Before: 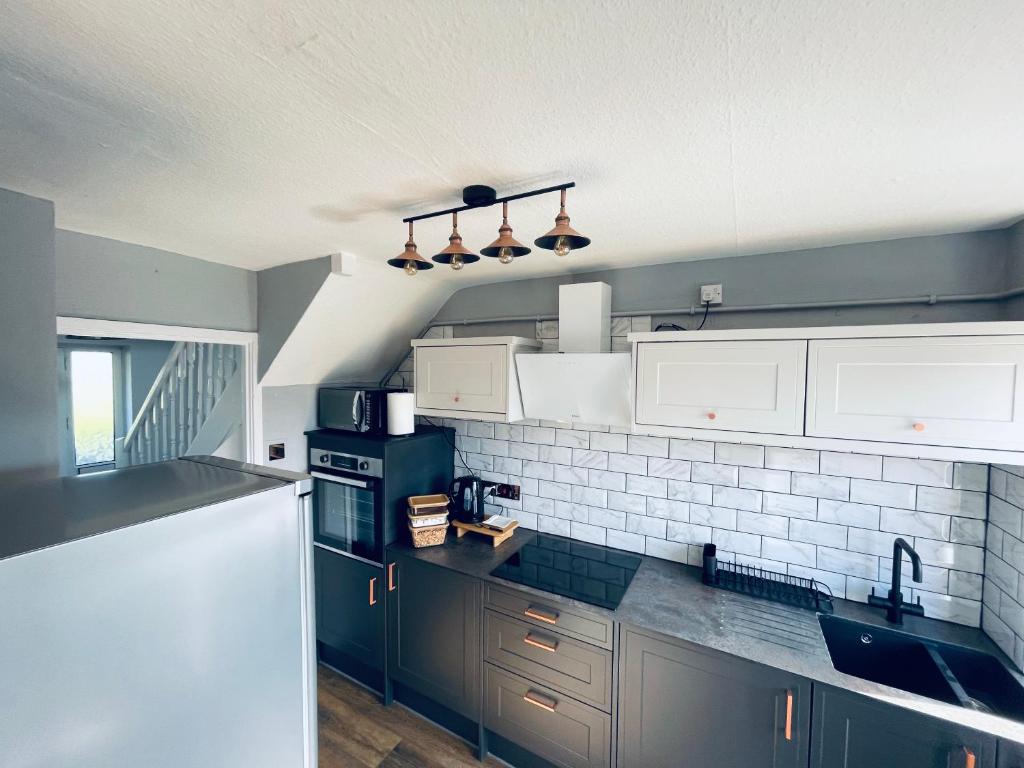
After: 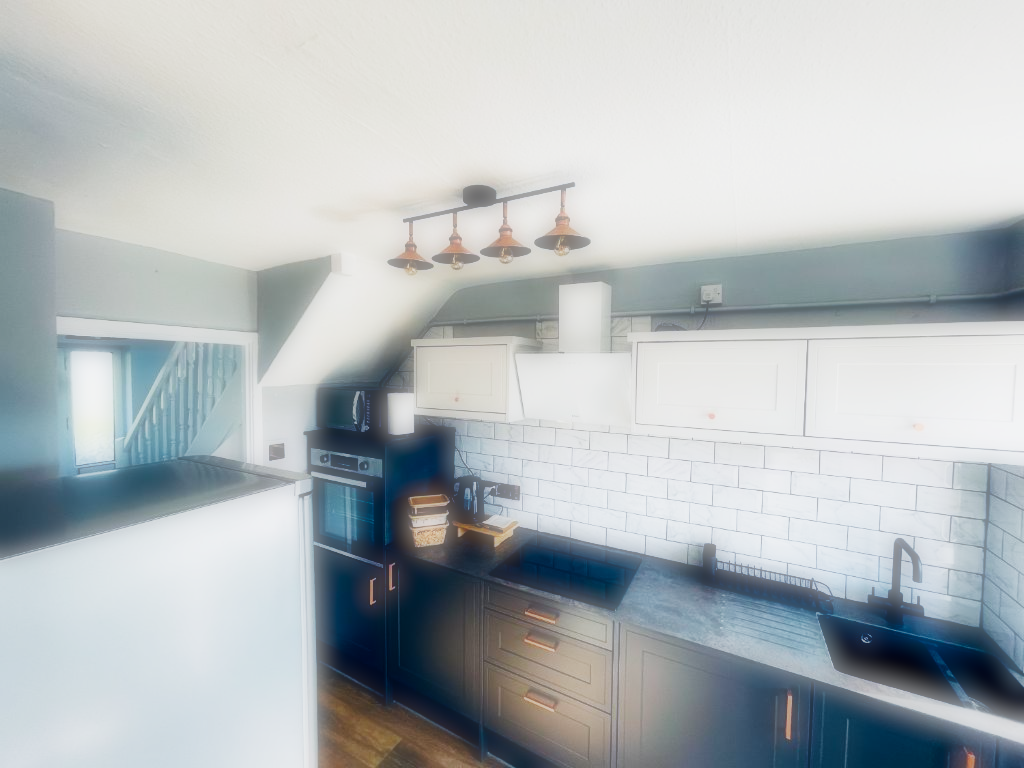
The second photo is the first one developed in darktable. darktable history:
sigmoid: contrast 1.7, skew -0.2, preserve hue 0%, red attenuation 0.1, red rotation 0.035, green attenuation 0.1, green rotation -0.017, blue attenuation 0.15, blue rotation -0.052, base primaries Rec2020
soften: on, module defaults
color balance rgb: perceptual saturation grading › global saturation 36%, perceptual brilliance grading › global brilliance 10%, global vibrance 20%
